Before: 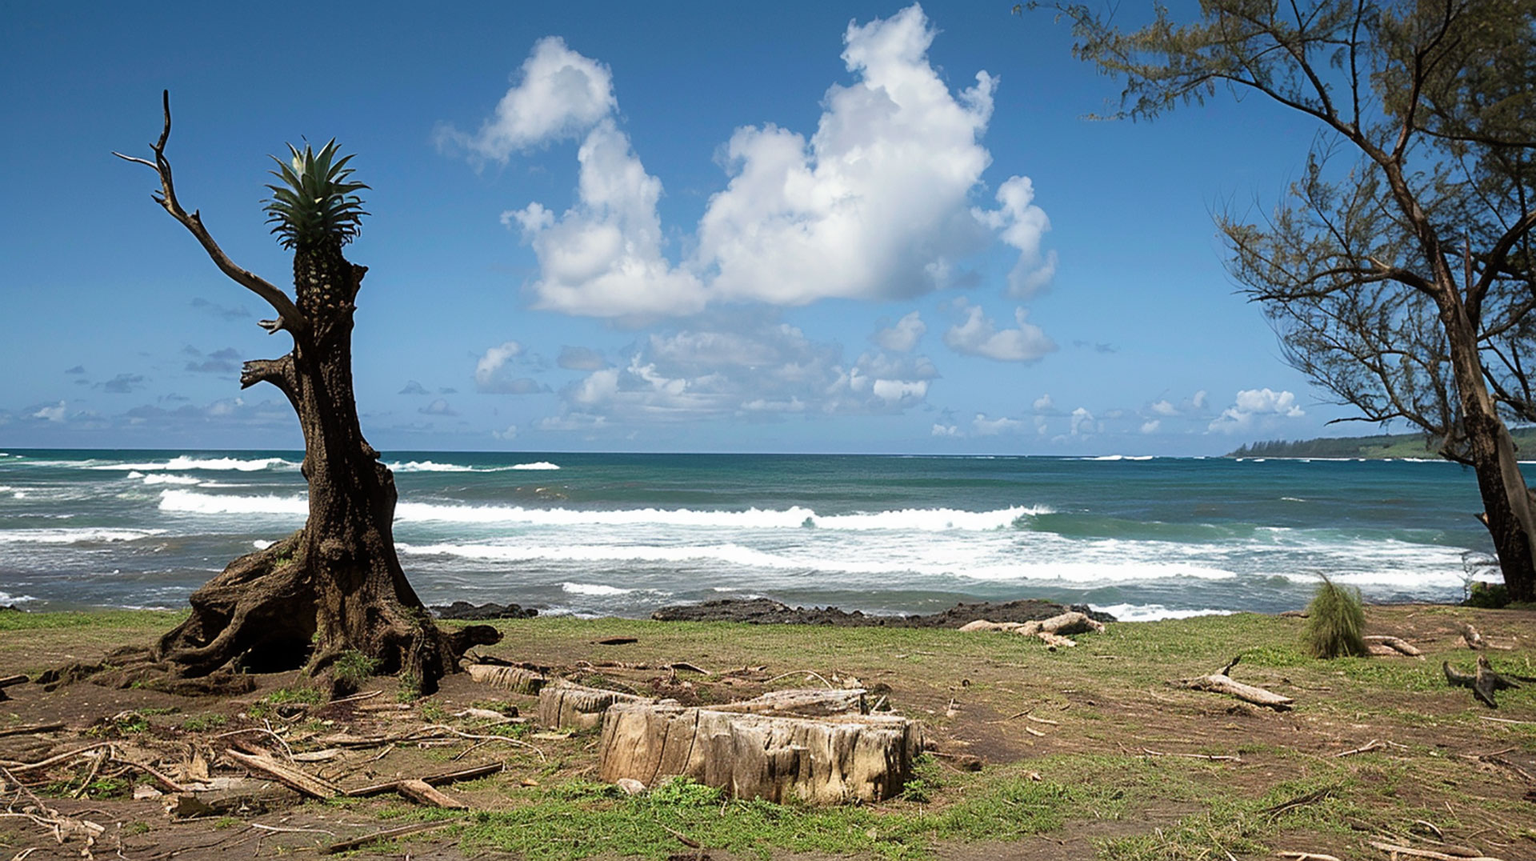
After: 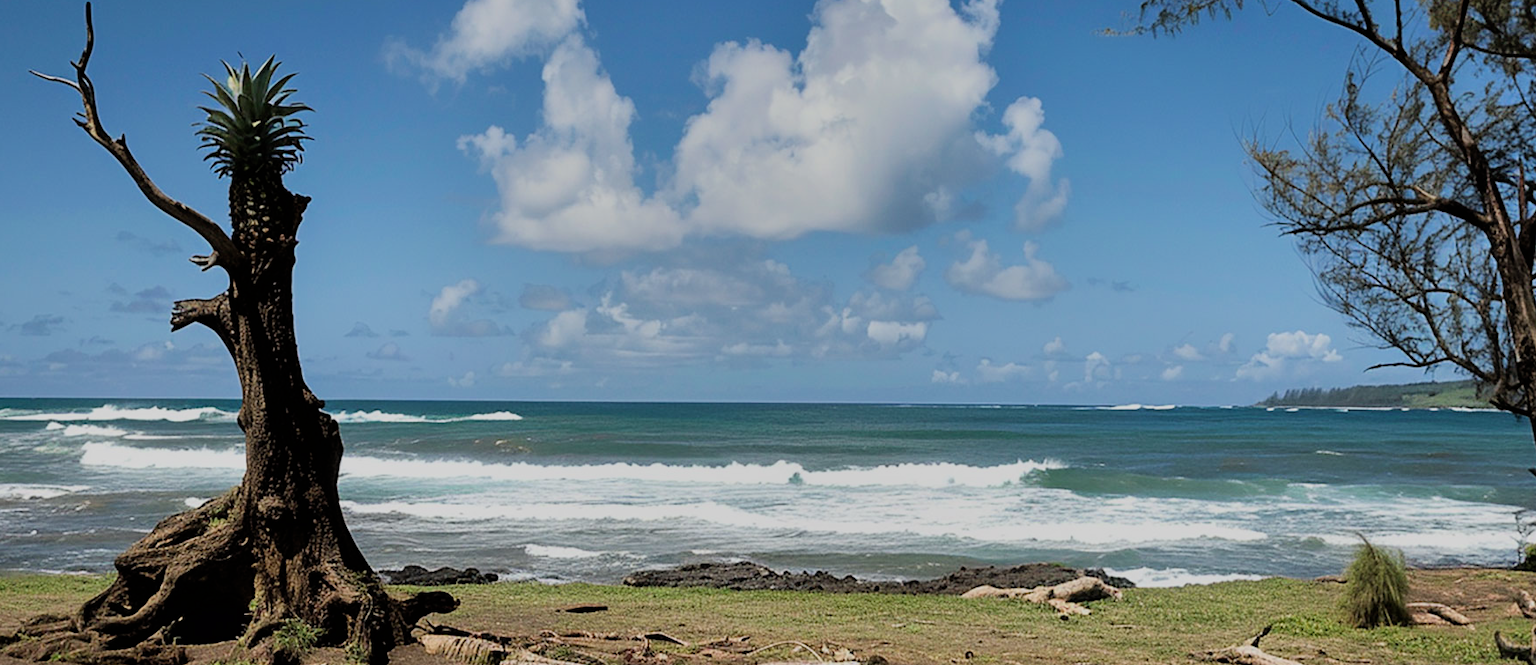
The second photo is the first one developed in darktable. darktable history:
shadows and highlights: radius 108.52, shadows 44.07, highlights -67.8, low approximation 0.01, soften with gaussian
filmic rgb: black relative exposure -7.65 EV, white relative exposure 4.56 EV, hardness 3.61, color science v6 (2022)
crop: left 5.596%, top 10.314%, right 3.534%, bottom 19.395%
